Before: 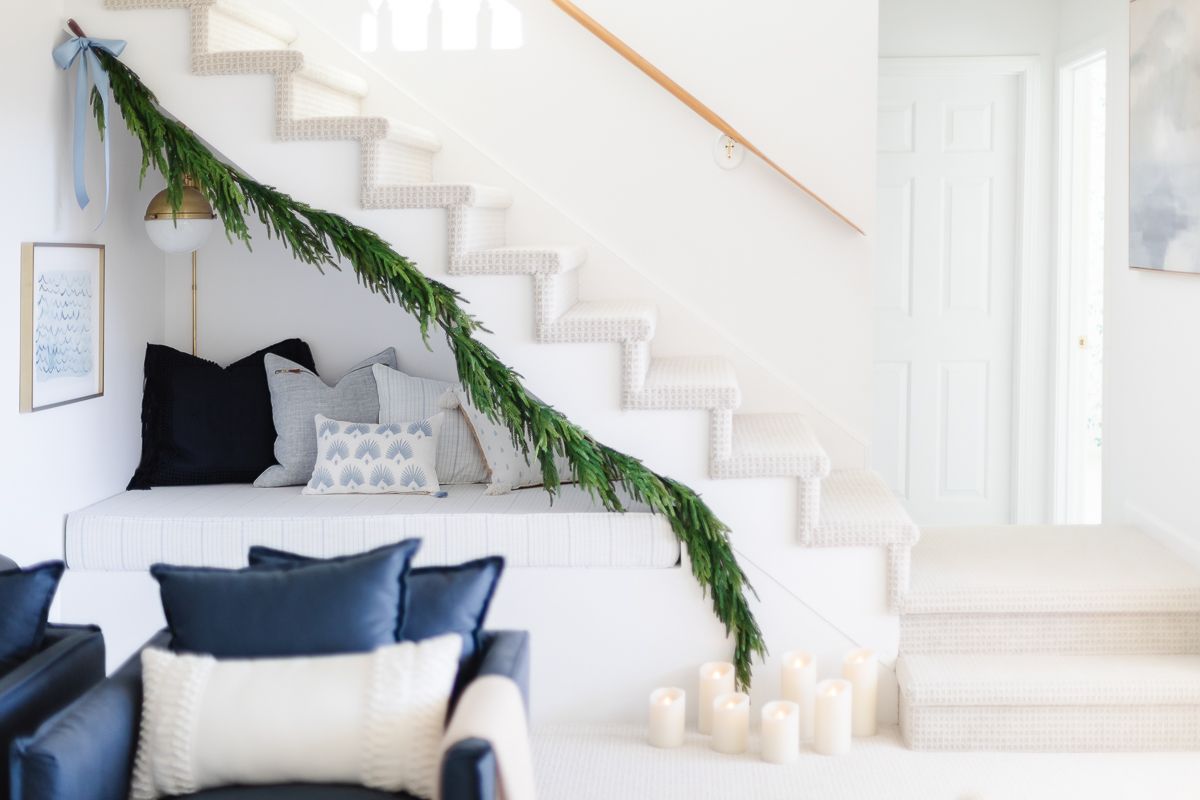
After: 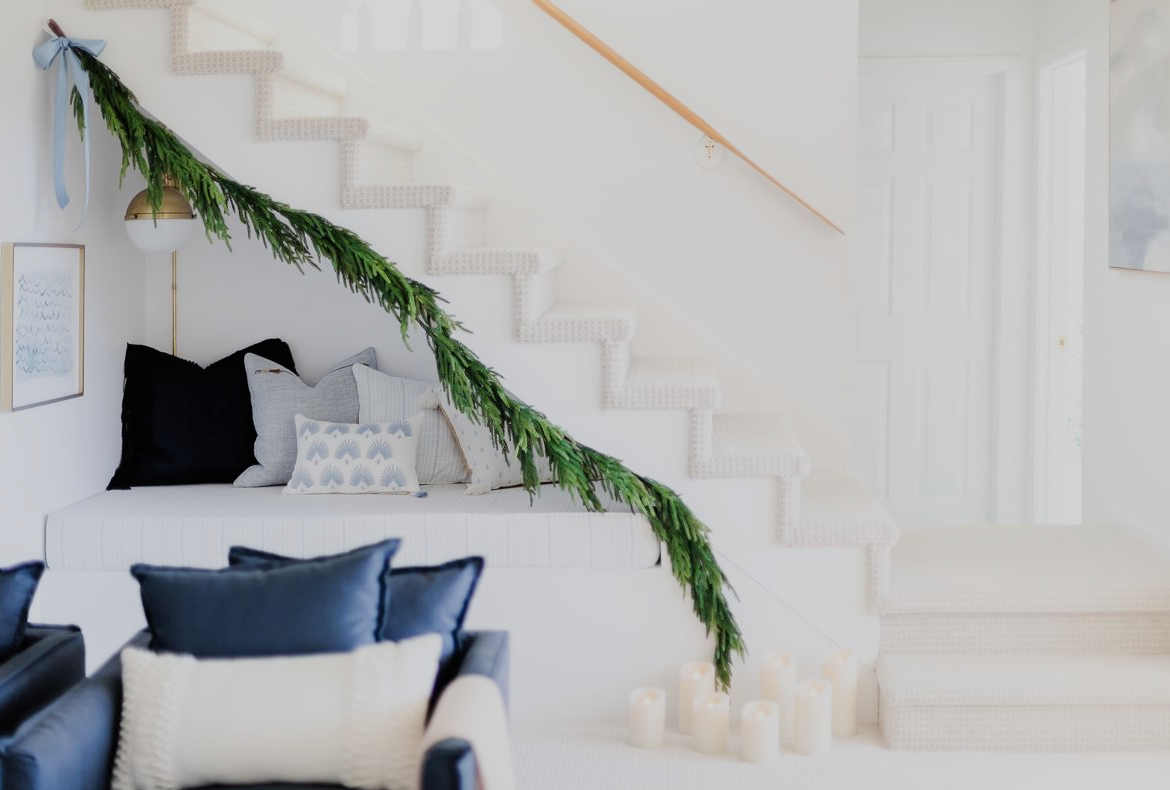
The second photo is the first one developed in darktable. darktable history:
crop and rotate: left 1.737%, right 0.722%, bottom 1.22%
filmic rgb: black relative exposure -7.65 EV, white relative exposure 4.56 EV, threshold 5.94 EV, hardness 3.61, iterations of high-quality reconstruction 10, enable highlight reconstruction true
